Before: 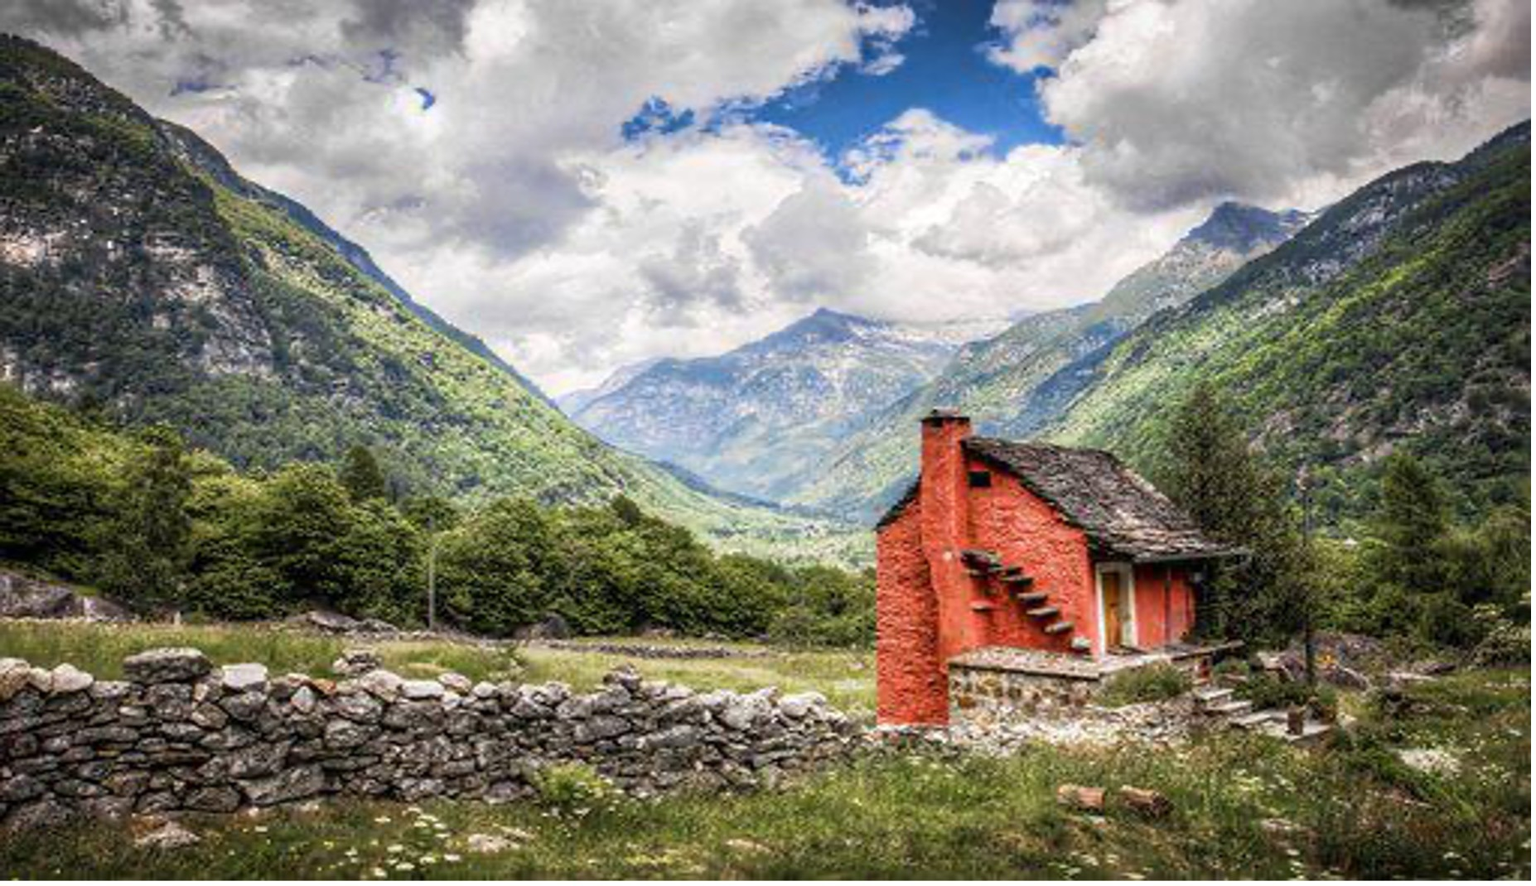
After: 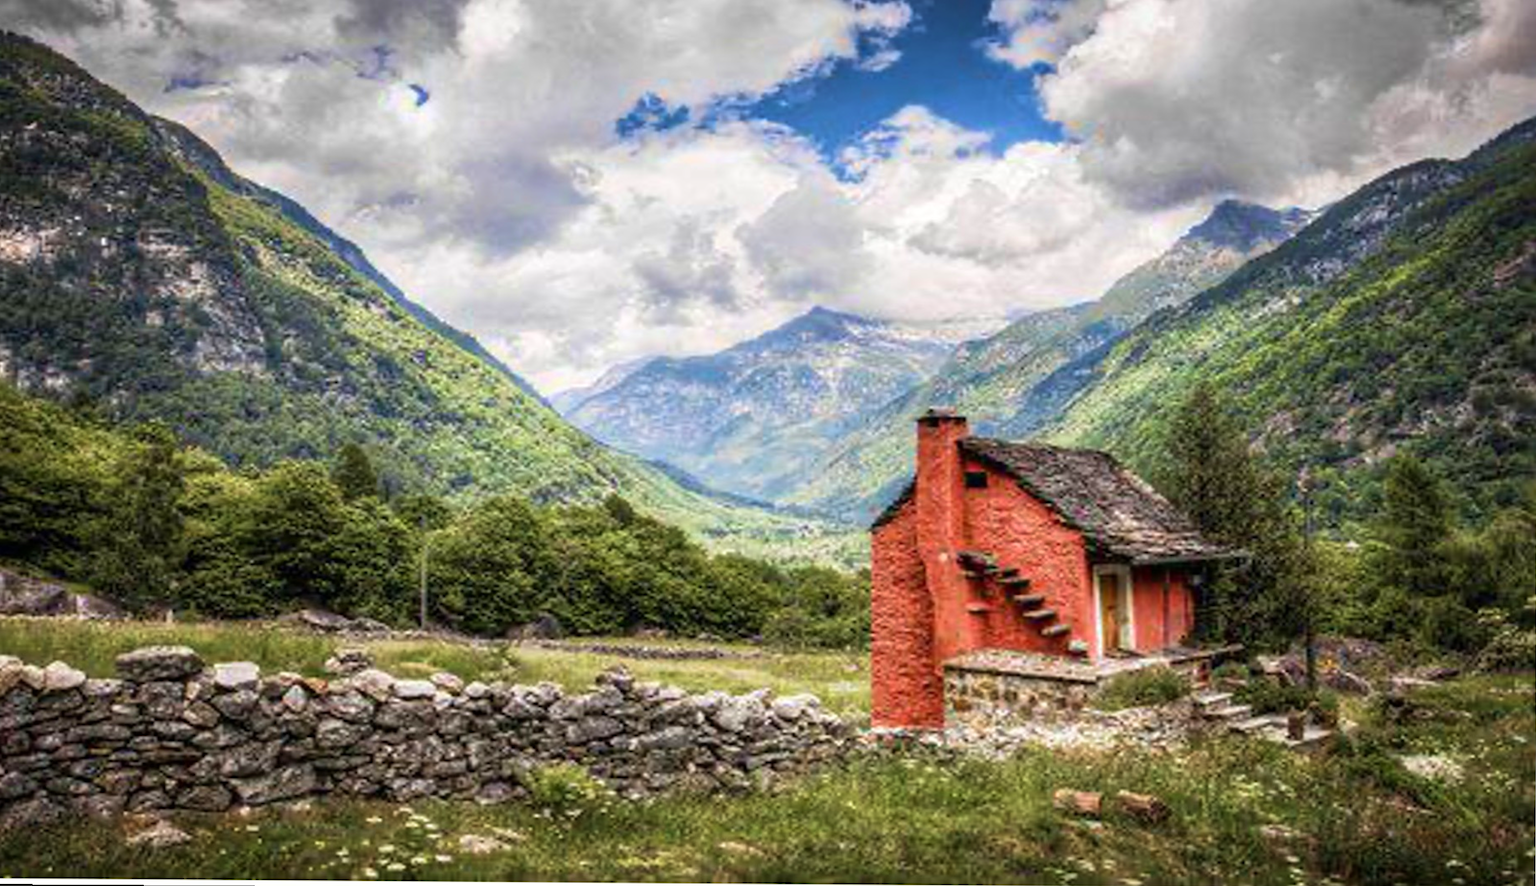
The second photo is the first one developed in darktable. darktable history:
velvia: on, module defaults
rotate and perspective: rotation 0.192°, lens shift (horizontal) -0.015, crop left 0.005, crop right 0.996, crop top 0.006, crop bottom 0.99
color correction: saturation 0.99
